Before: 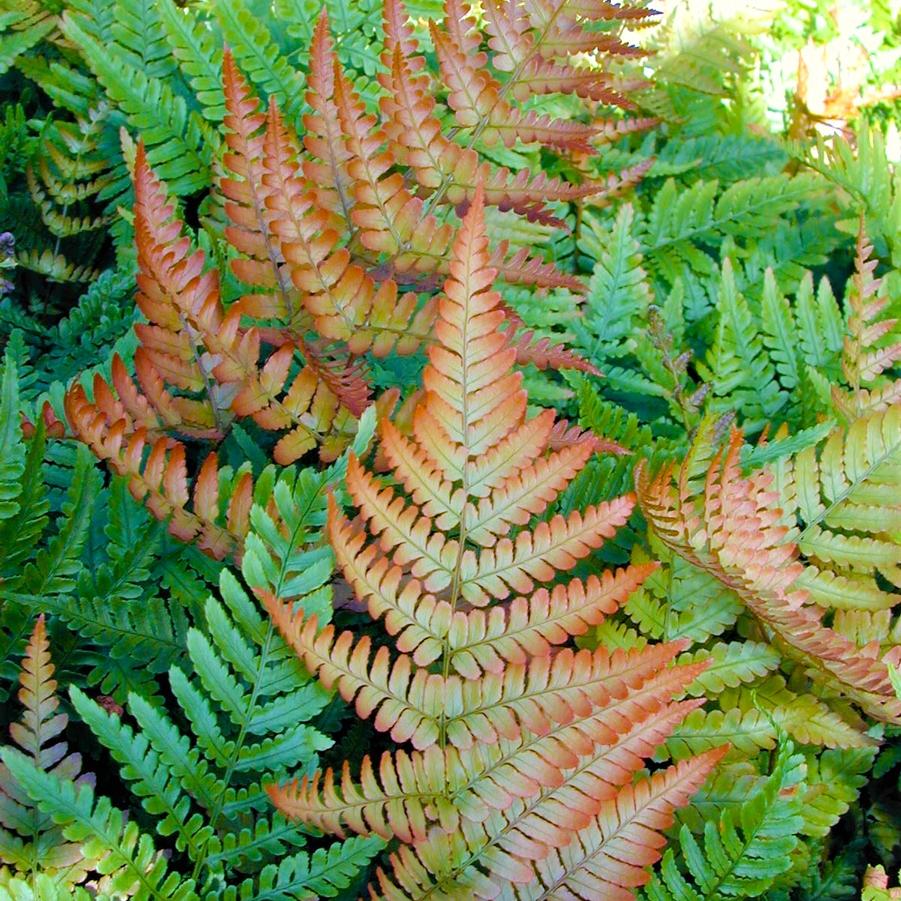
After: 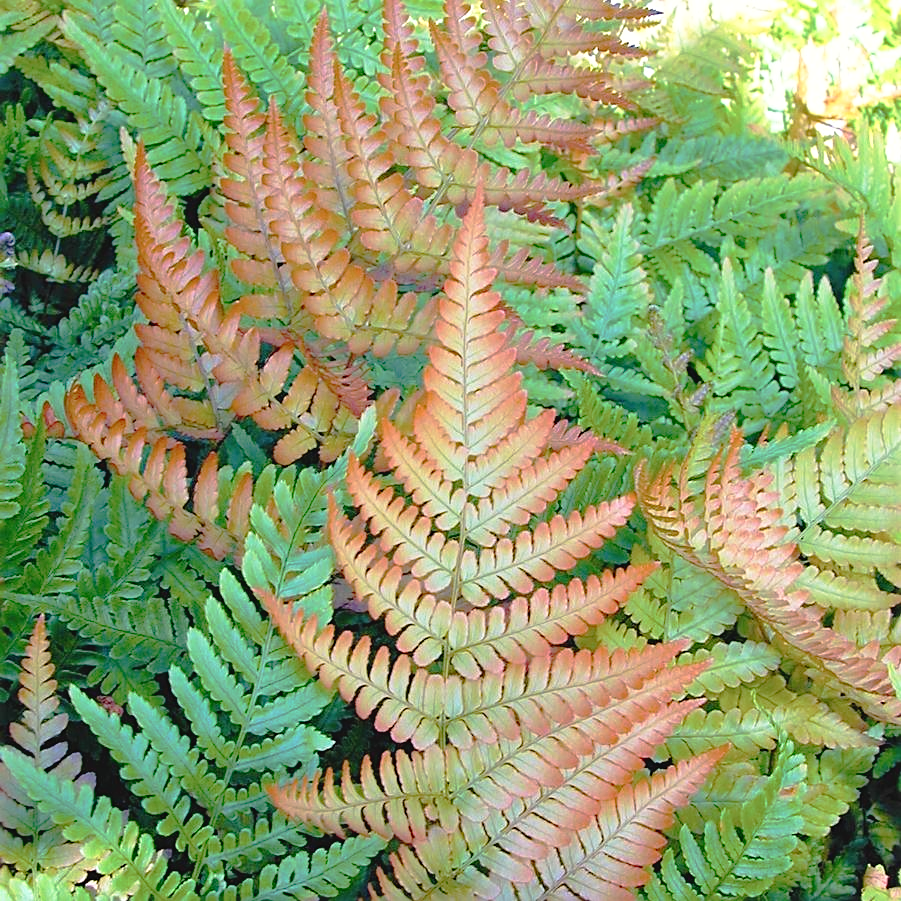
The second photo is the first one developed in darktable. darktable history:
tone curve: curves: ch0 [(0, 0) (0.003, 0.03) (0.011, 0.03) (0.025, 0.033) (0.044, 0.038) (0.069, 0.057) (0.1, 0.109) (0.136, 0.174) (0.177, 0.243) (0.224, 0.313) (0.277, 0.391) (0.335, 0.464) (0.399, 0.515) (0.468, 0.563) (0.543, 0.616) (0.623, 0.679) (0.709, 0.766) (0.801, 0.865) (0.898, 0.948) (1, 1)], preserve colors none
exposure: black level correction -0.008, exposure 0.067 EV, compensate highlight preservation false
sharpen: on, module defaults
